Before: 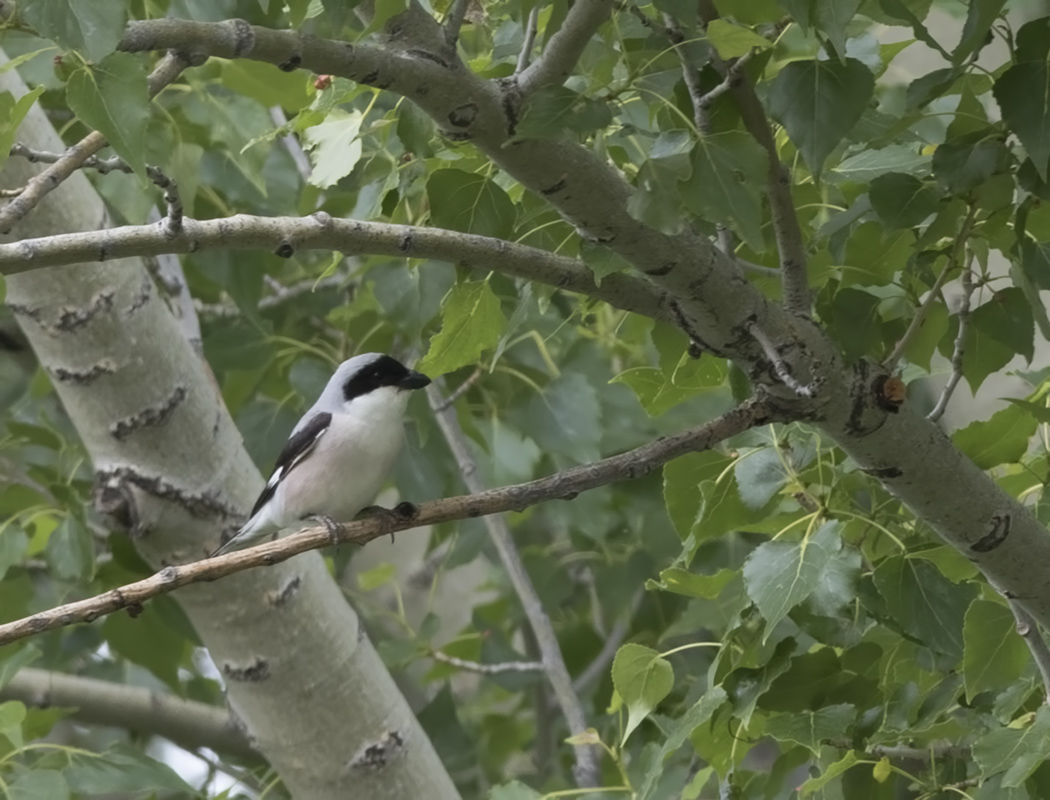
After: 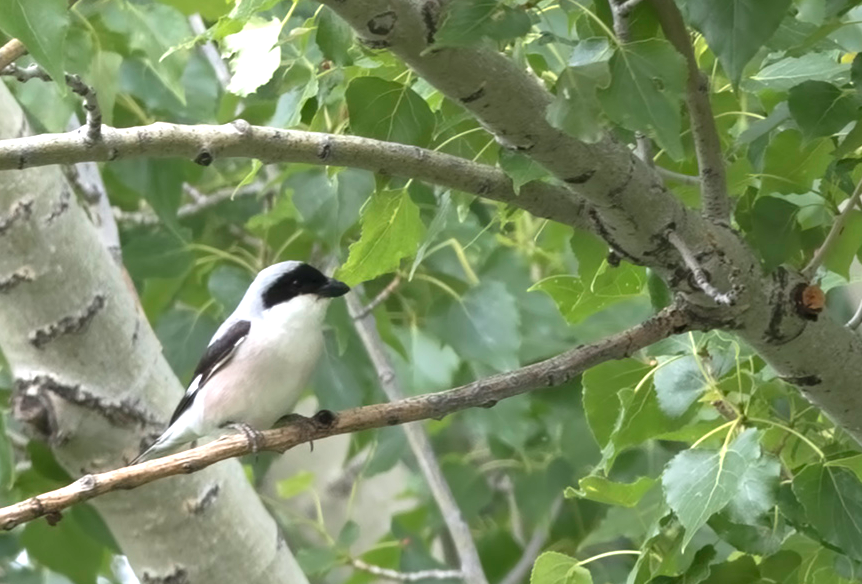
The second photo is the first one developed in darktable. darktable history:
crop: left 7.771%, top 11.559%, right 10.093%, bottom 15.419%
exposure: exposure 1 EV, compensate exposure bias true, compensate highlight preservation false
tone equalizer: on, module defaults
